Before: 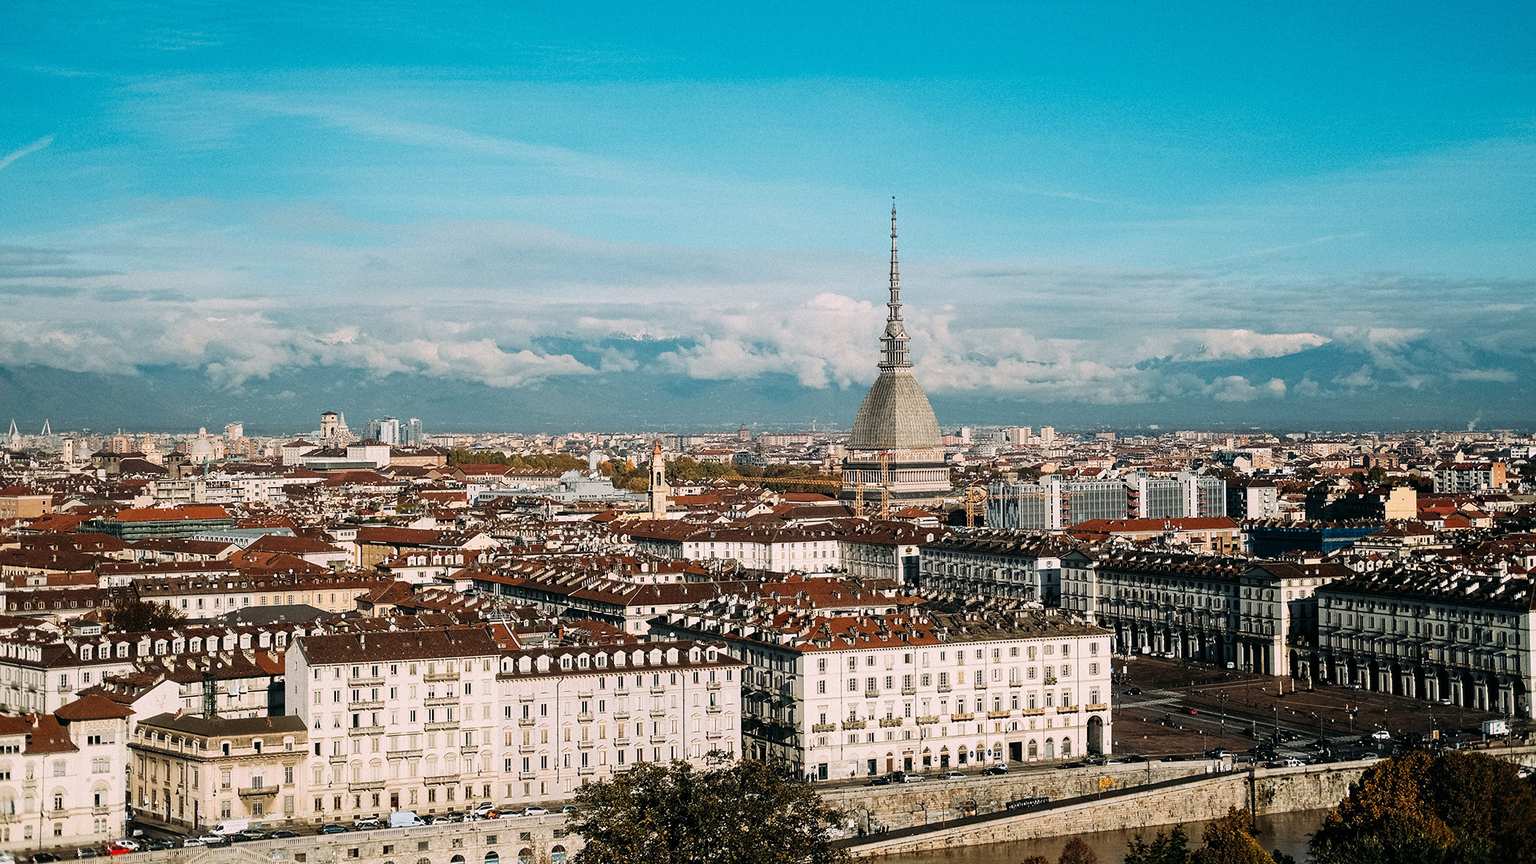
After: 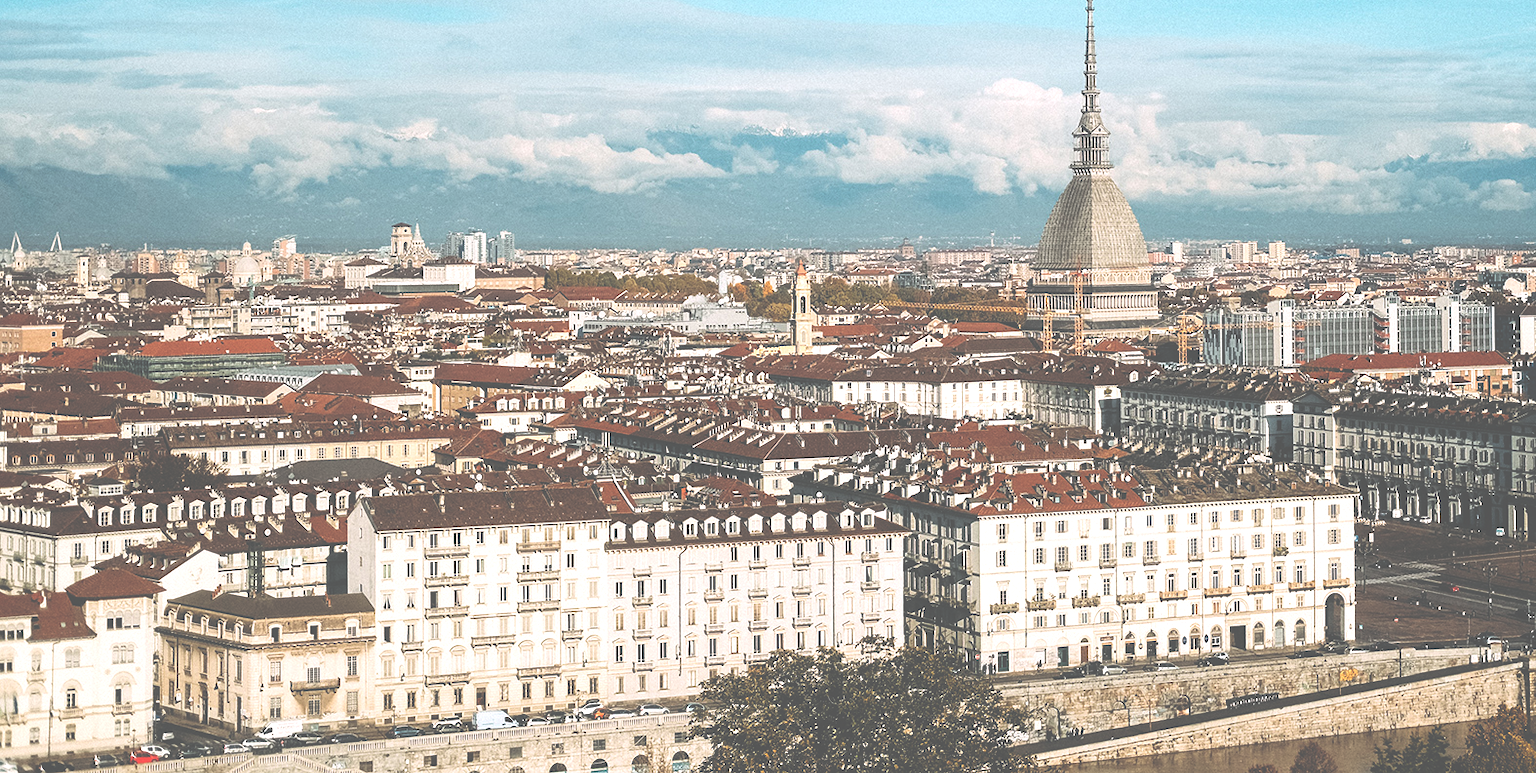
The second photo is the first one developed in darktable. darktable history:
crop: top 26.531%, right 17.959%
exposure: black level correction -0.071, exposure 0.5 EV, compensate highlight preservation false
